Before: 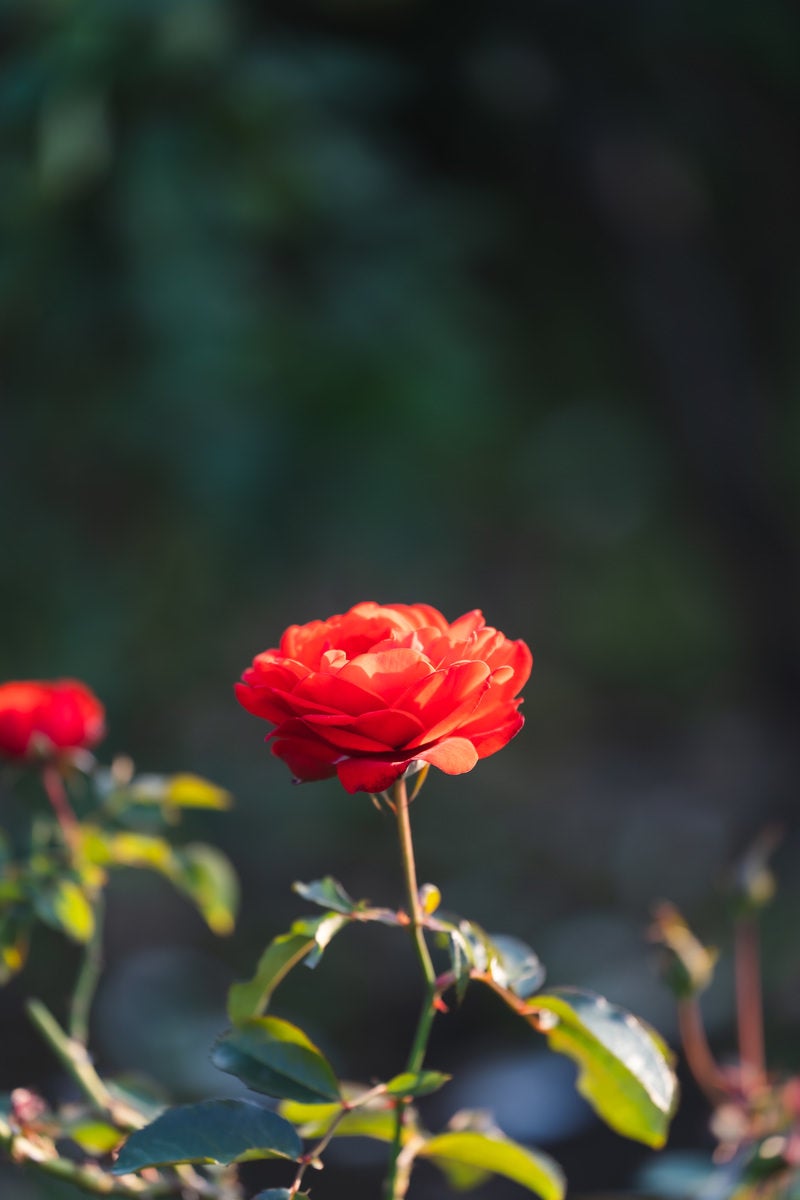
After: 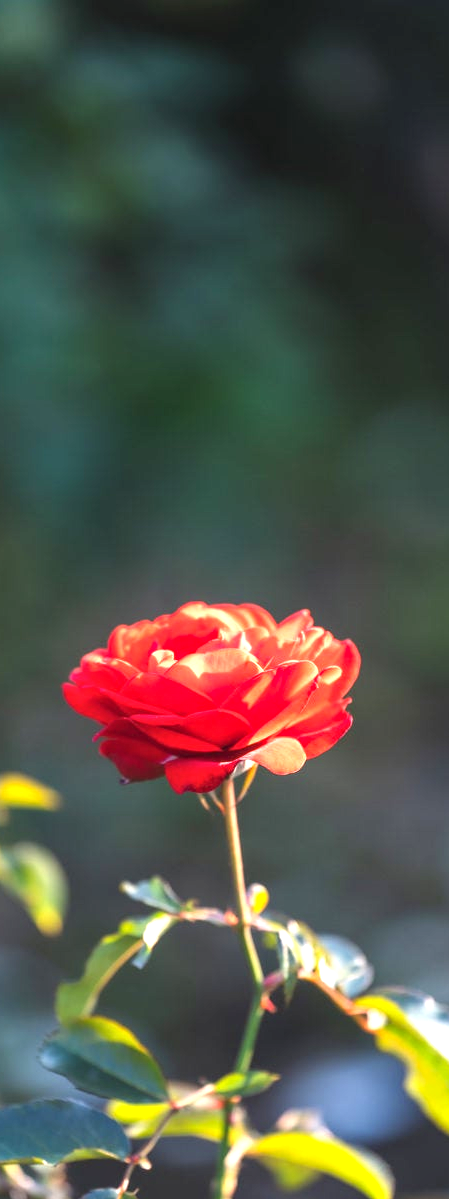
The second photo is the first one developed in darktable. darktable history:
crop: left 21.623%, right 22.166%, bottom 0.001%
exposure: black level correction 0, exposure 1.105 EV, compensate highlight preservation false
local contrast: detail 114%
